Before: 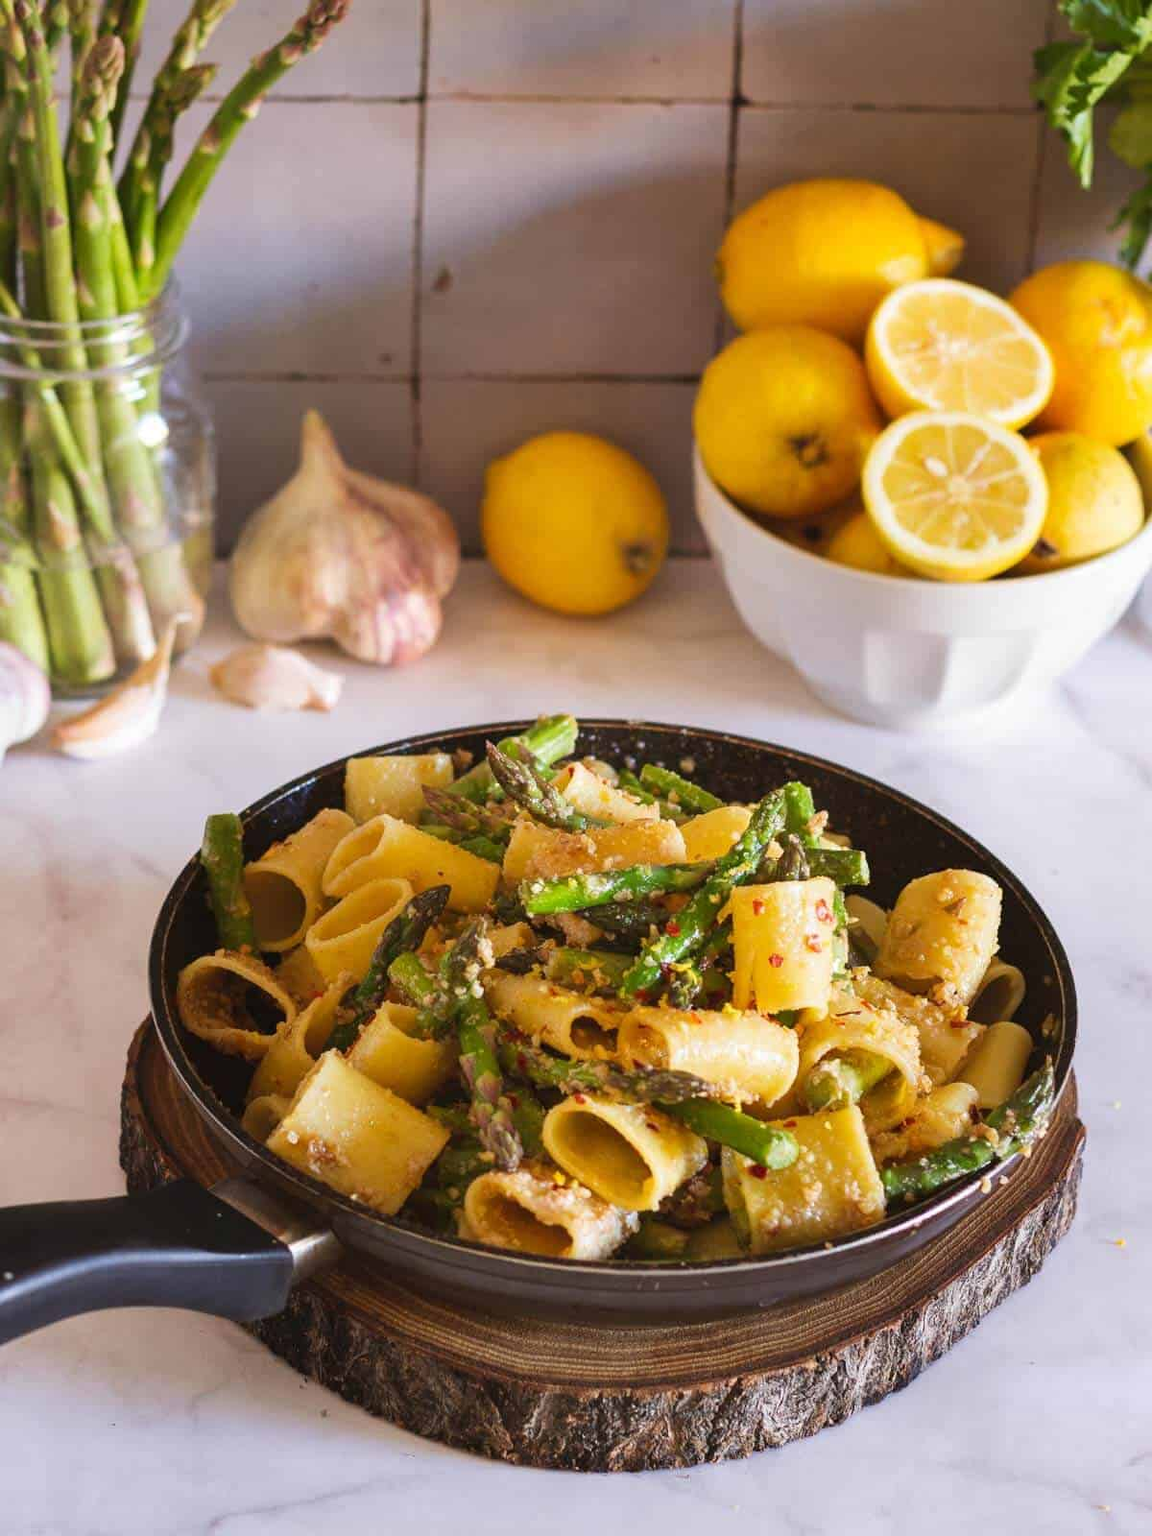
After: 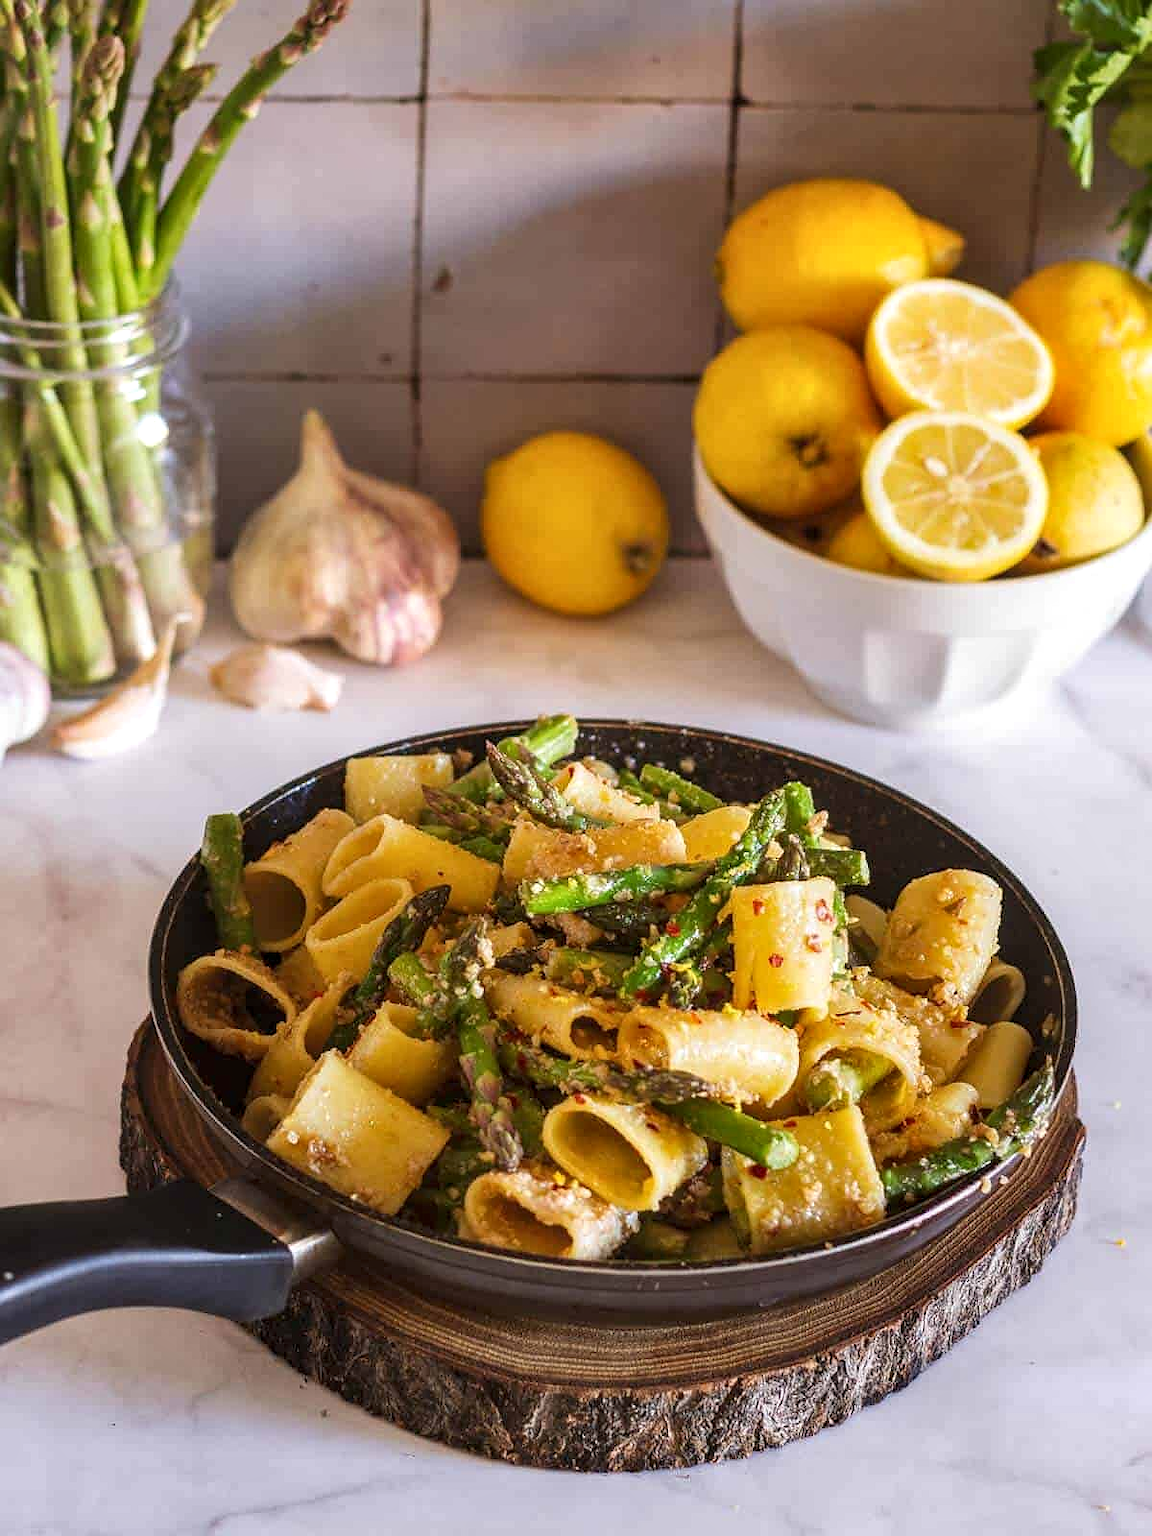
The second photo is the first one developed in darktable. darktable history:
sharpen: radius 0.98, amount 0.613
local contrast: detail 130%
